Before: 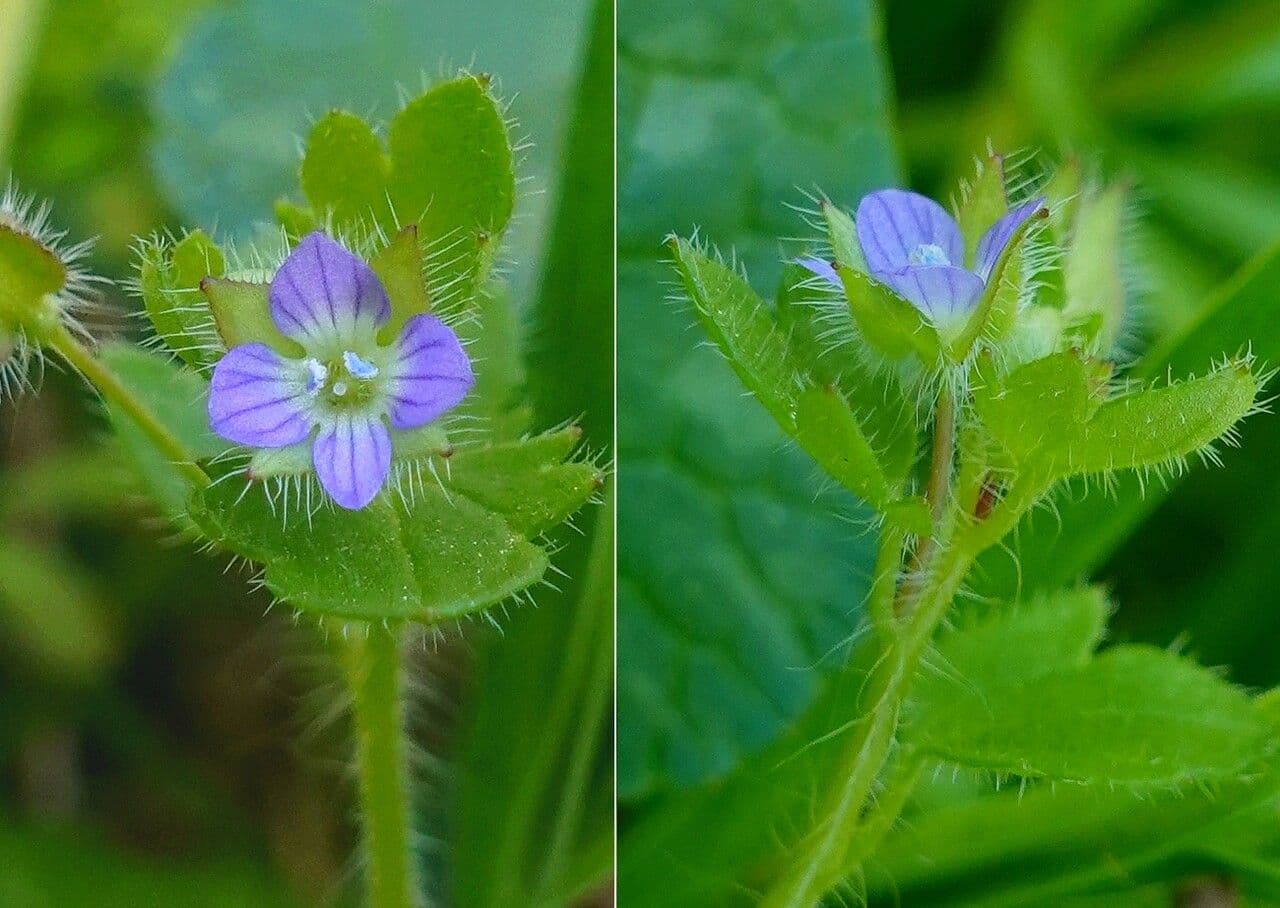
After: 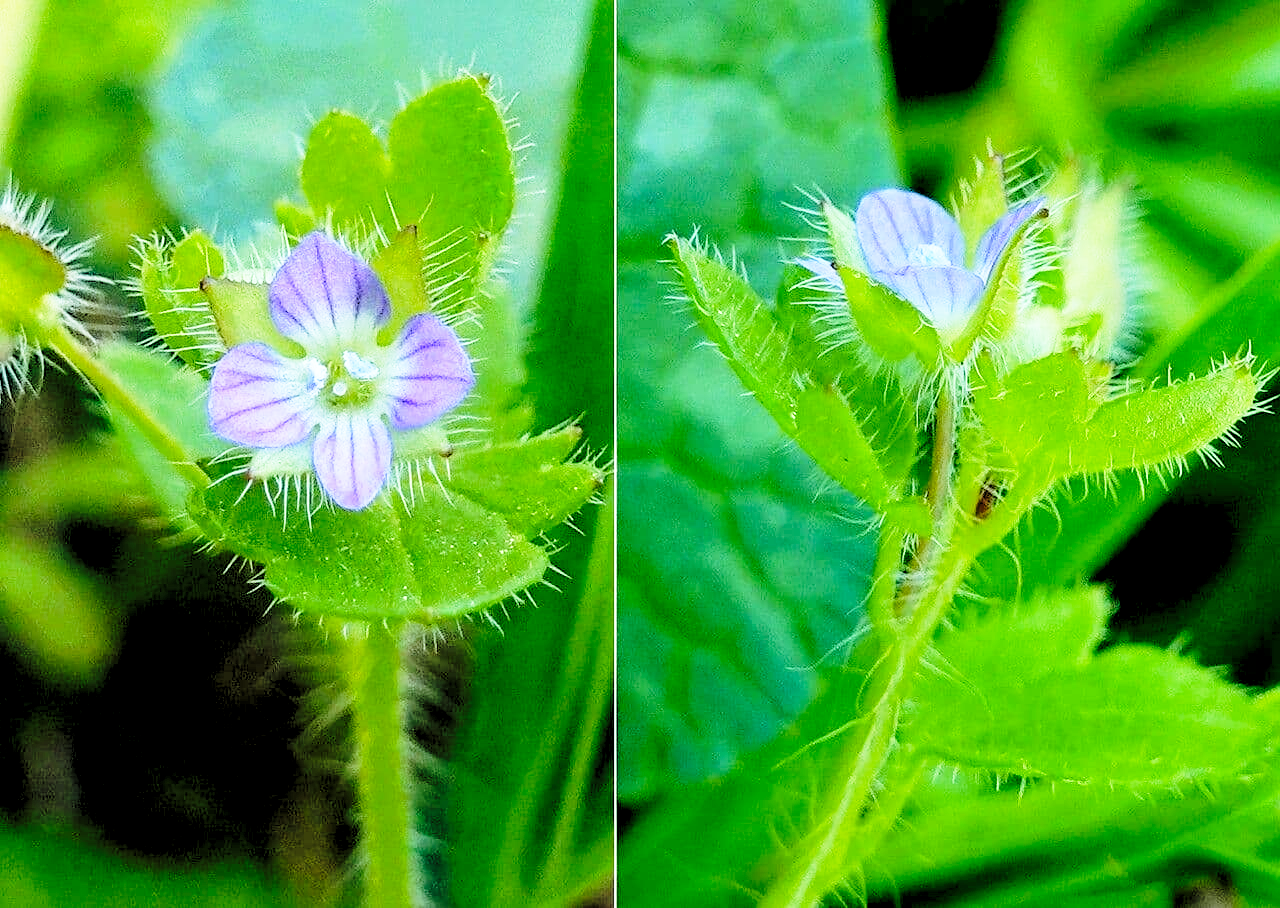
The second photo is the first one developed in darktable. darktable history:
base curve: curves: ch0 [(0, 0) (0.026, 0.03) (0.109, 0.232) (0.351, 0.748) (0.669, 0.968) (1, 1)], preserve colors none
white balance: red 0.925, blue 1.046
rgb levels: levels [[0.029, 0.461, 0.922], [0, 0.5, 1], [0, 0.5, 1]]
